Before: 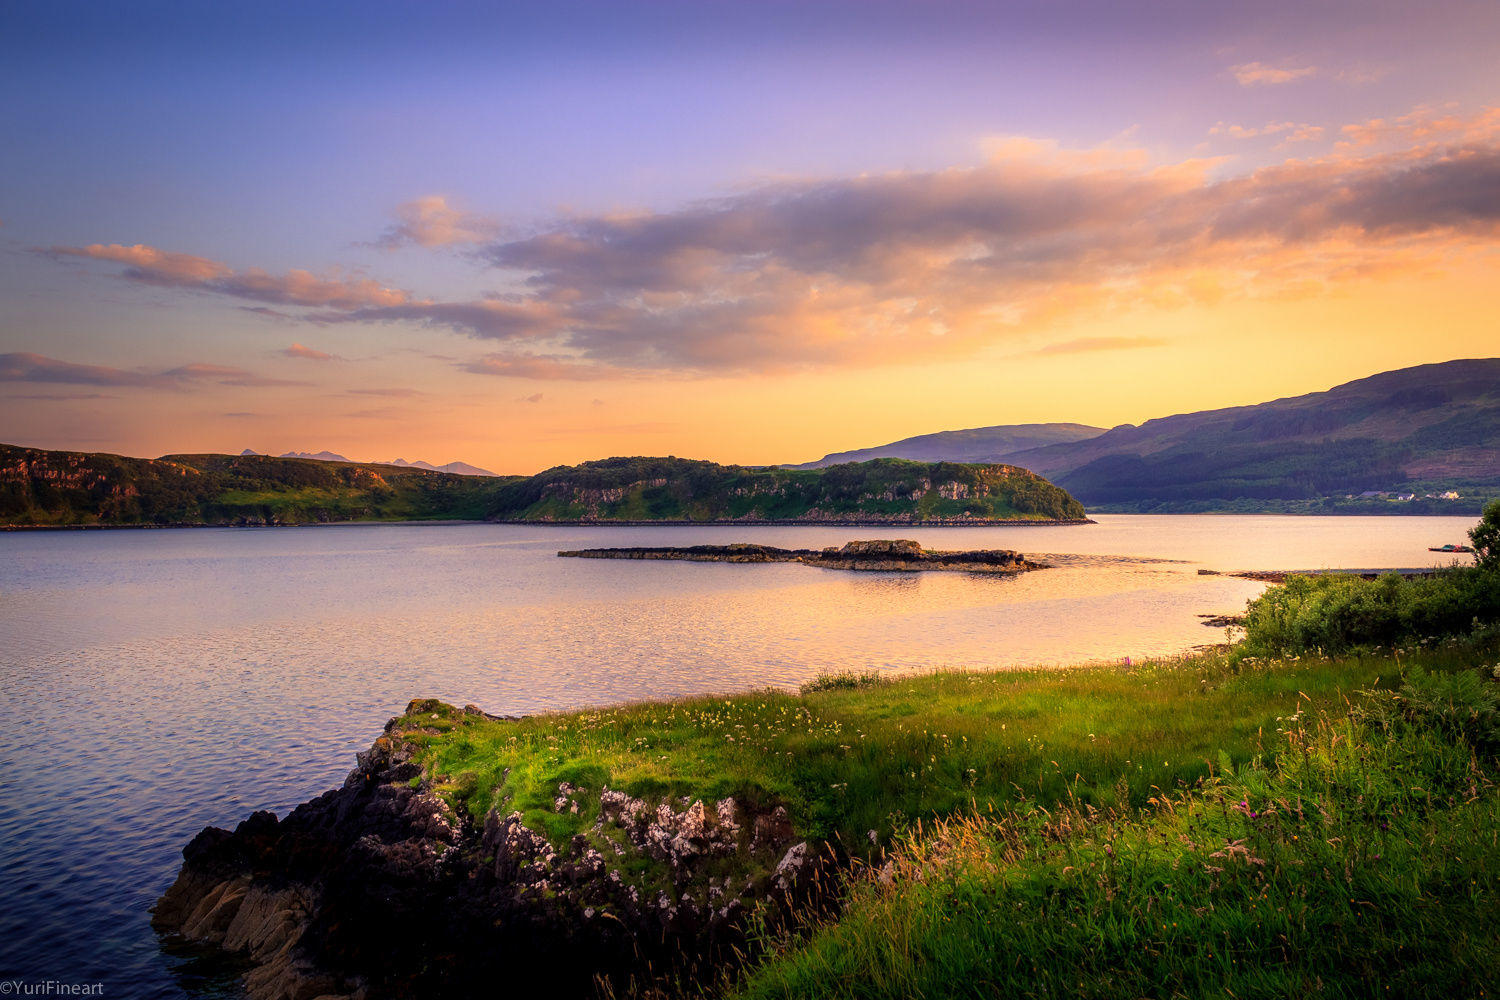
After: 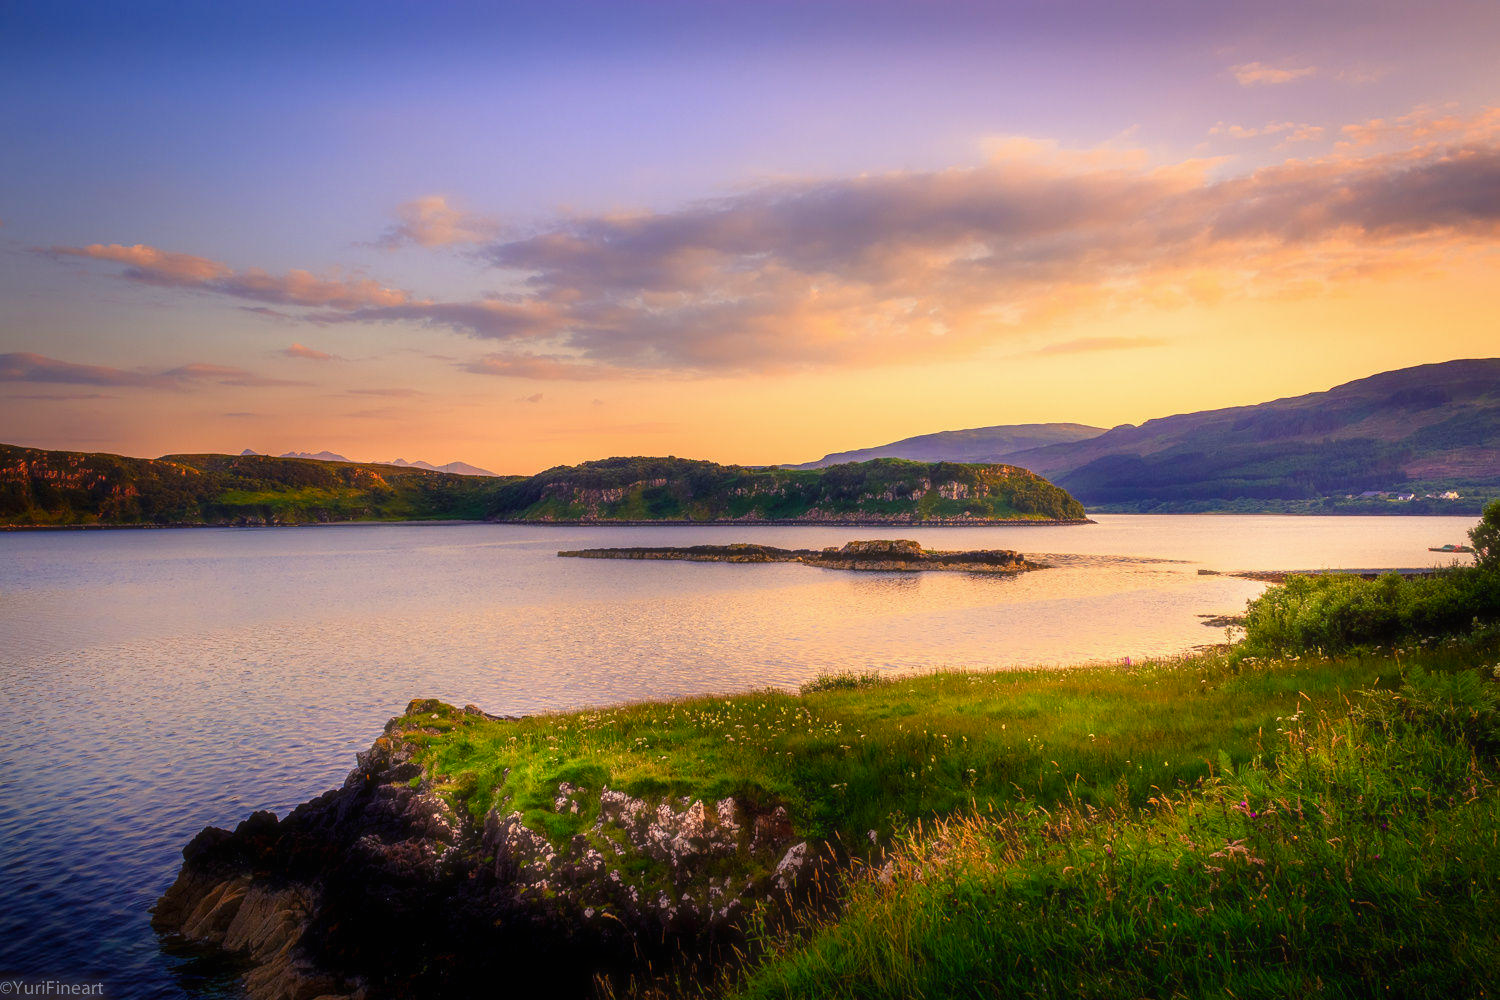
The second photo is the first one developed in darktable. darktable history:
color balance rgb: perceptual saturation grading › global saturation 20%, perceptual saturation grading › highlights -25%, perceptual saturation grading › shadows 25%
local contrast: mode bilateral grid, contrast 100, coarseness 100, detail 94%, midtone range 0.2
haze removal: strength -0.1, adaptive false
